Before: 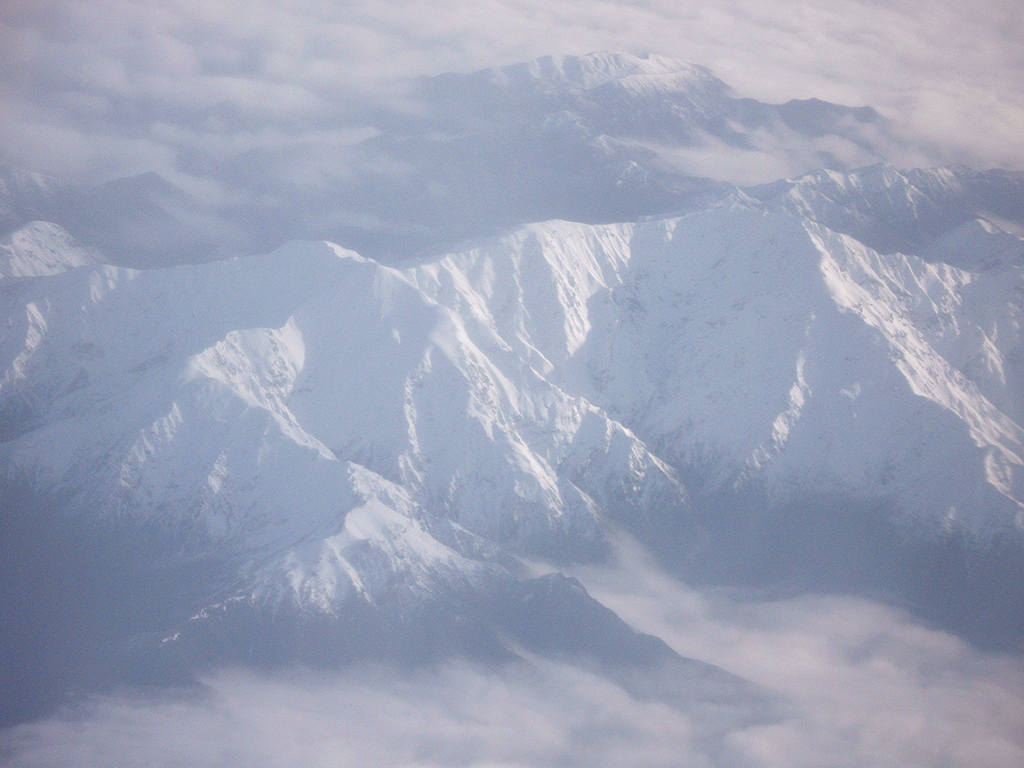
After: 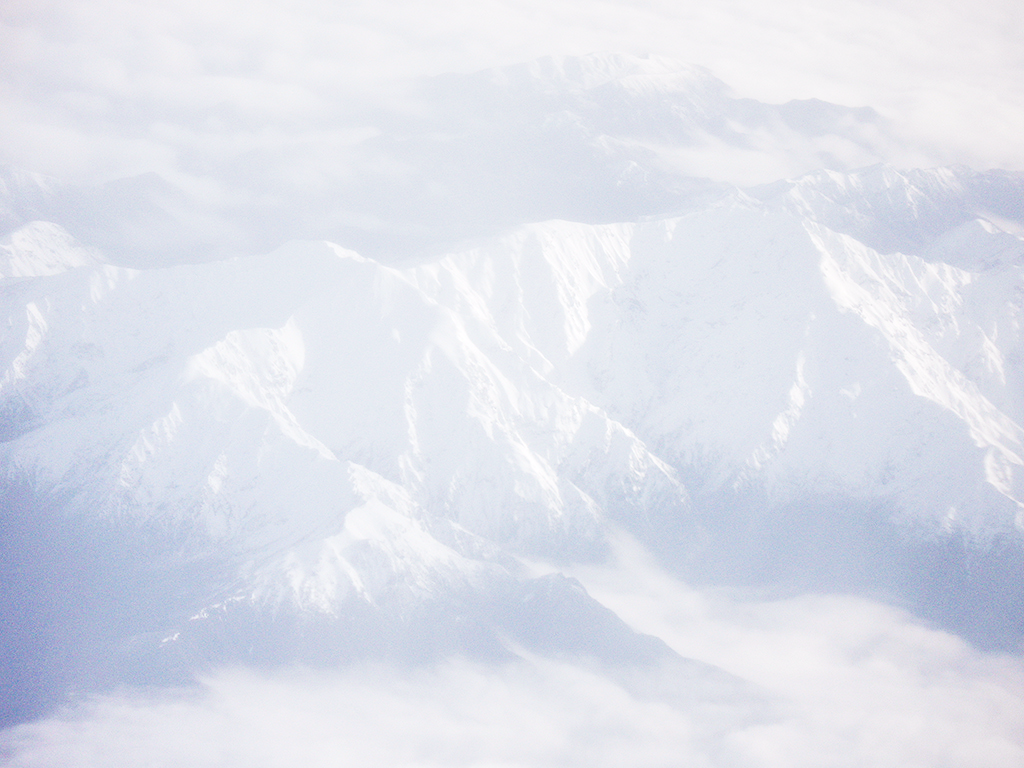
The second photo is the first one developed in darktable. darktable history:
tone curve: curves: ch0 [(0, 0) (0.003, 0.004) (0.011, 0.015) (0.025, 0.034) (0.044, 0.061) (0.069, 0.095) (0.1, 0.137) (0.136, 0.187) (0.177, 0.244) (0.224, 0.308) (0.277, 0.415) (0.335, 0.532) (0.399, 0.642) (0.468, 0.747) (0.543, 0.829) (0.623, 0.886) (0.709, 0.924) (0.801, 0.951) (0.898, 0.975) (1, 1)], preserve colors none
local contrast: on, module defaults
